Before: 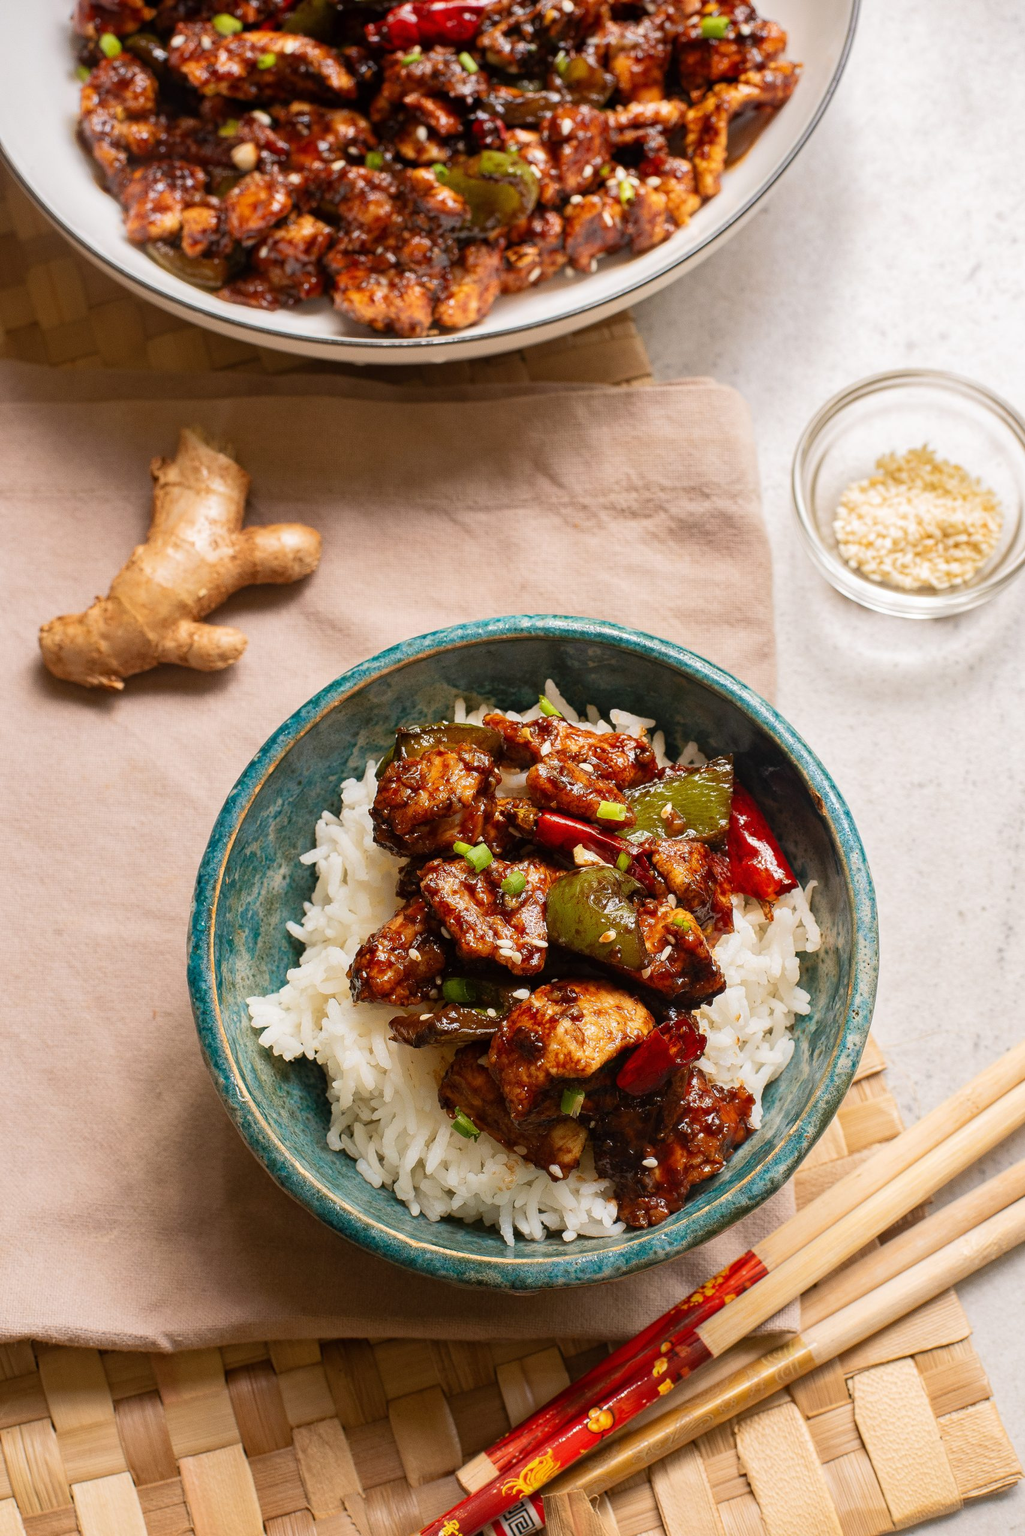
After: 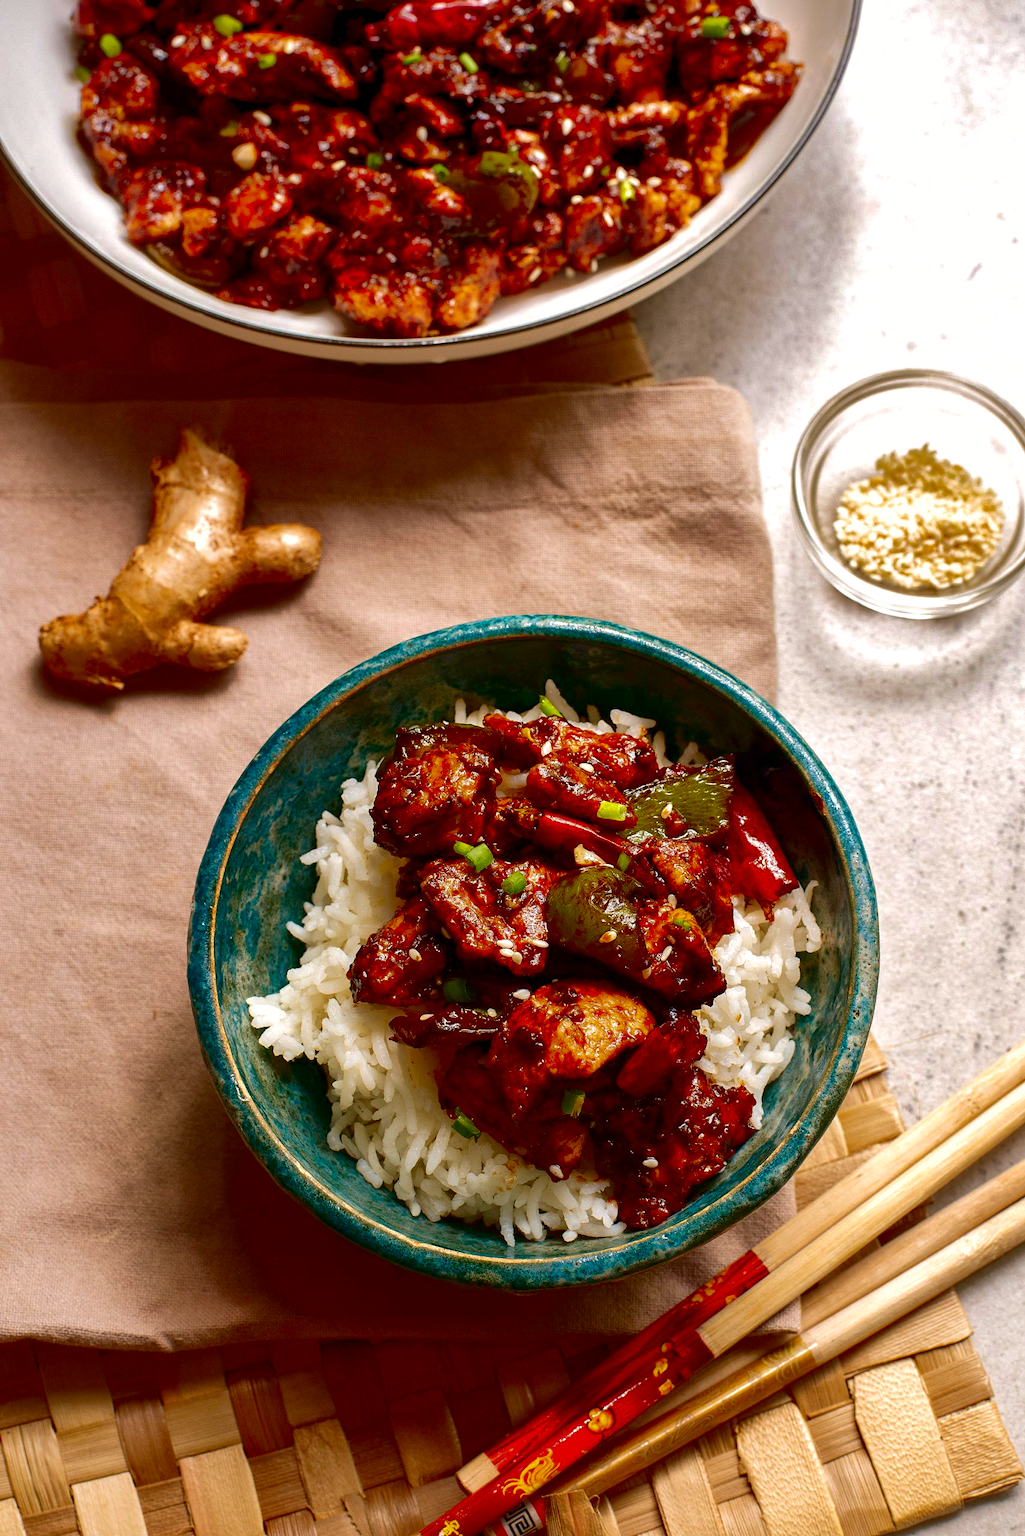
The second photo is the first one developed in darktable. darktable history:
shadows and highlights: on, module defaults
contrast brightness saturation: contrast 0.087, brightness -0.593, saturation 0.167
exposure: black level correction 0.001, exposure 0.298 EV, compensate highlight preservation false
velvia: on, module defaults
